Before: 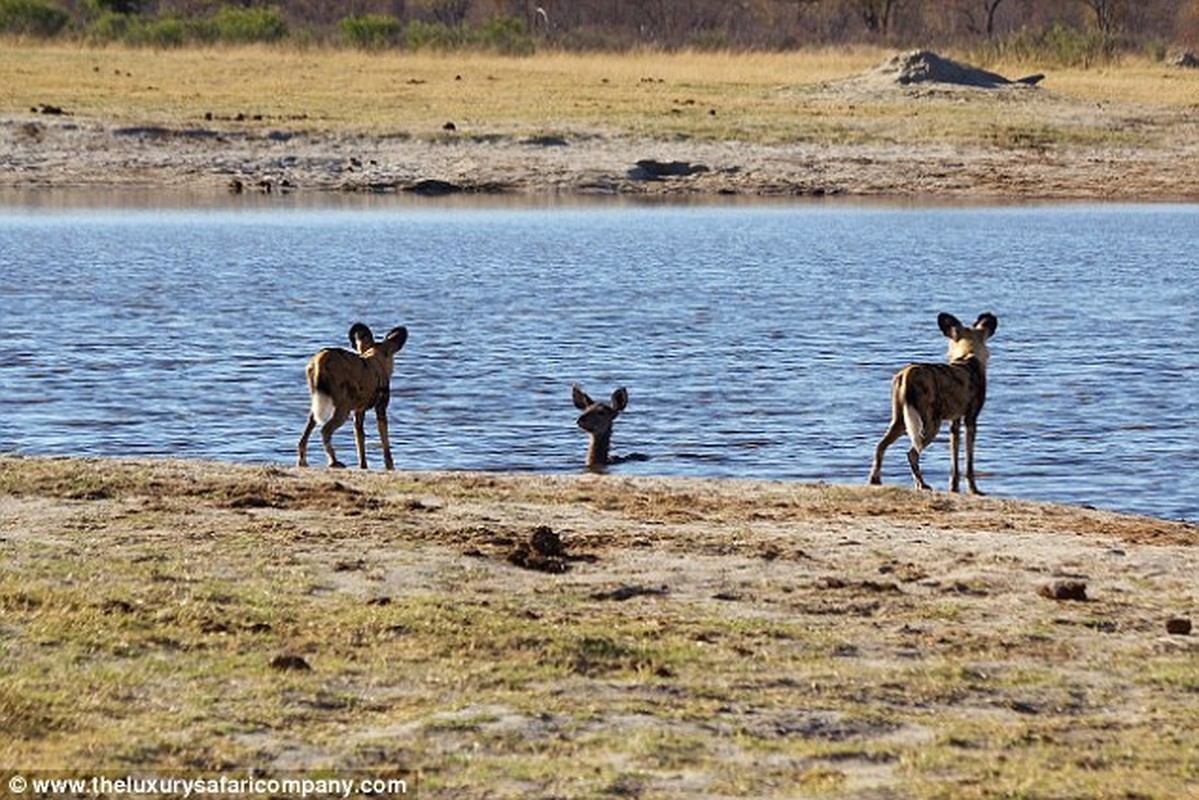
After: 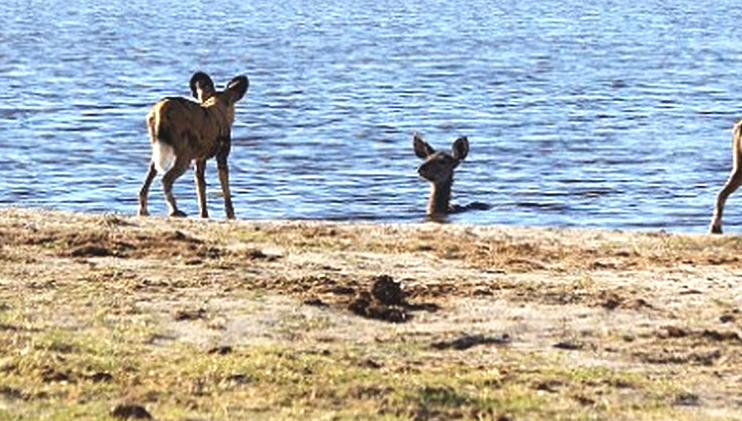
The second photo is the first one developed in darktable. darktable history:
crop: left 13.271%, top 31.423%, right 24.806%, bottom 15.919%
exposure: black level correction -0.005, exposure 0.614 EV, compensate highlight preservation false
